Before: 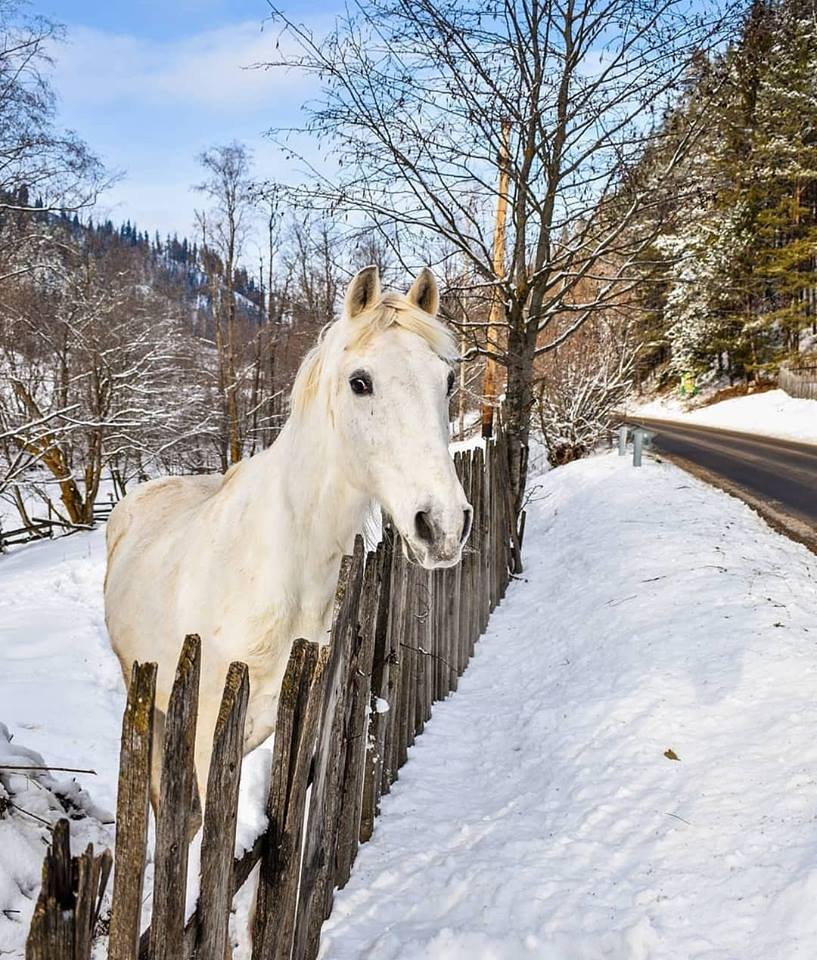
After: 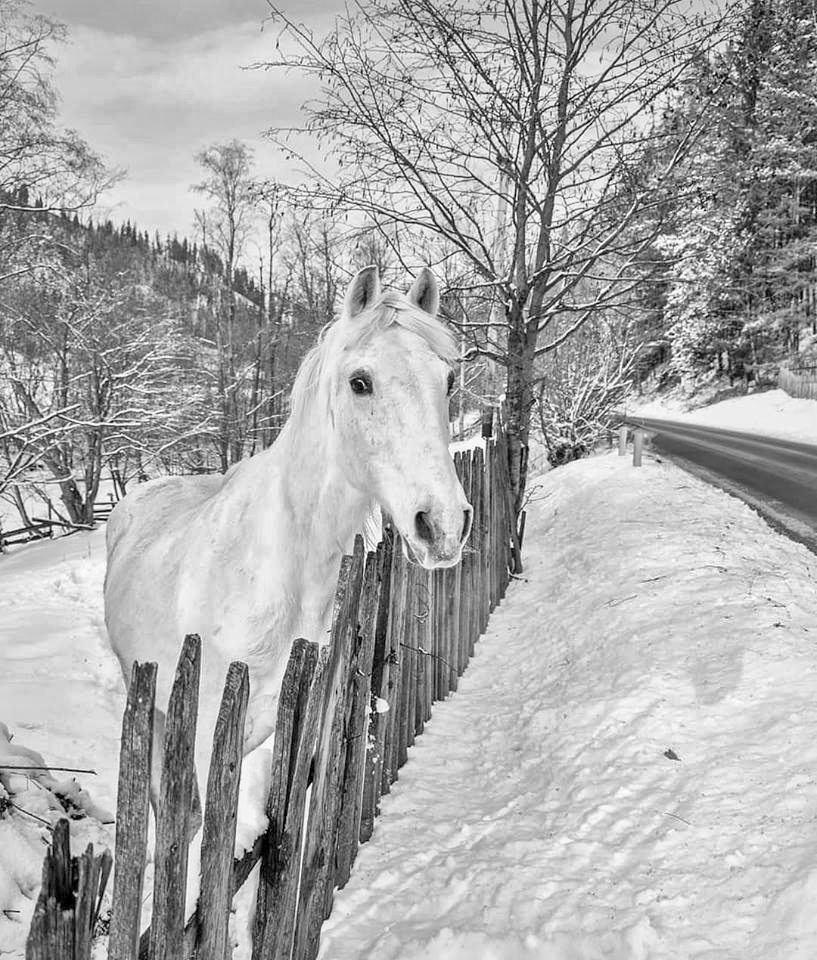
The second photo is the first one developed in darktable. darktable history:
global tonemap: drago (1, 100), detail 1
monochrome: on, module defaults
tone equalizer: -8 EV 1 EV, -7 EV 1 EV, -6 EV 1 EV, -5 EV 1 EV, -4 EV 1 EV, -3 EV 0.75 EV, -2 EV 0.5 EV, -1 EV 0.25 EV
local contrast: mode bilateral grid, contrast 20, coarseness 50, detail 120%, midtone range 0.2
